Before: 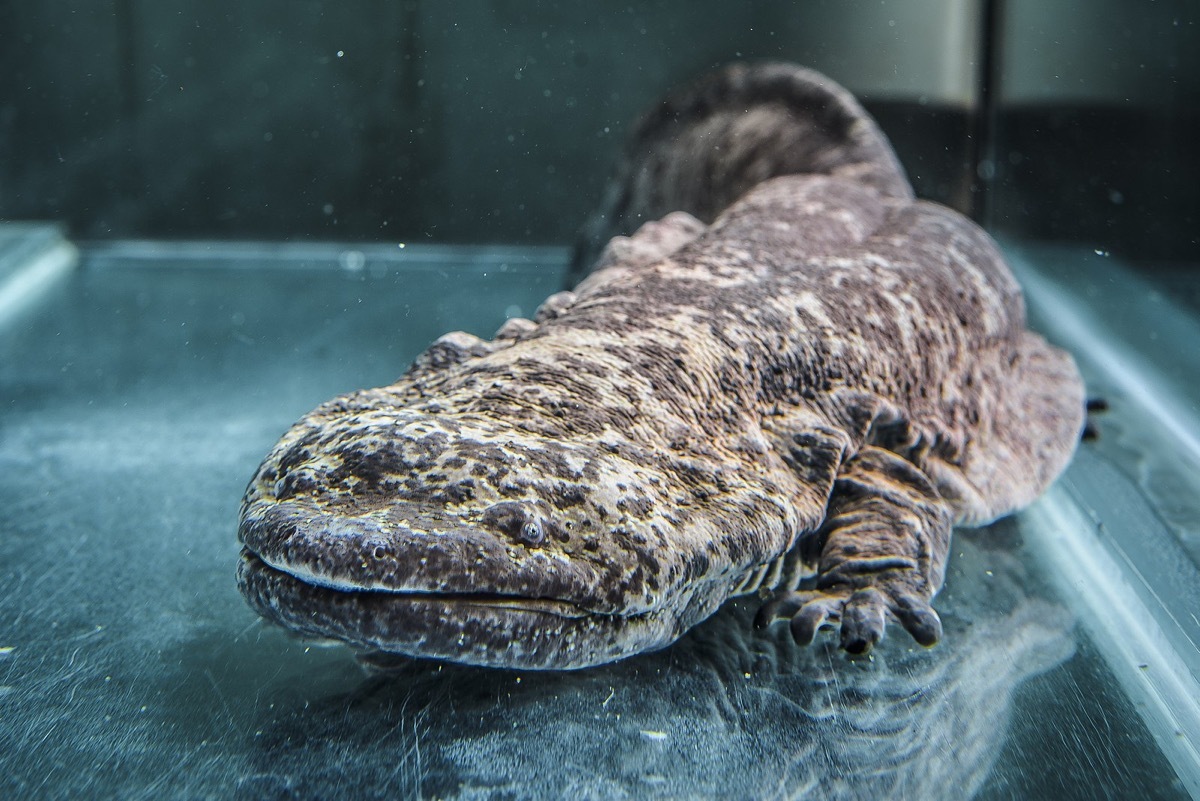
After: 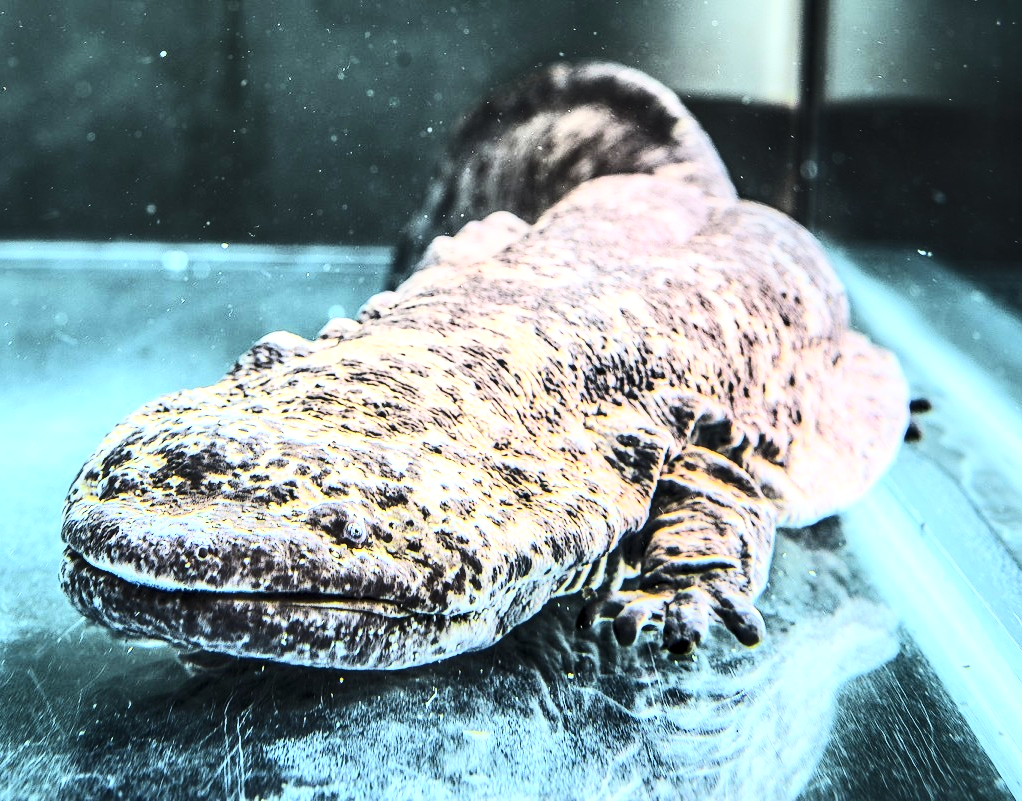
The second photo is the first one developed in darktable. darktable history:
color balance rgb: perceptual saturation grading › global saturation 24.871%, global vibrance 9.669%
base curve: curves: ch0 [(0, 0) (0.04, 0.03) (0.133, 0.232) (0.448, 0.748) (0.843, 0.968) (1, 1)]
shadows and highlights: radius 333.51, shadows 65.1, highlights 4.9, compress 87.53%, soften with gaussian
contrast brightness saturation: contrast 0.385, brightness 0.53
crop and rotate: left 14.754%
local contrast: highlights 26%, shadows 76%, midtone range 0.744
